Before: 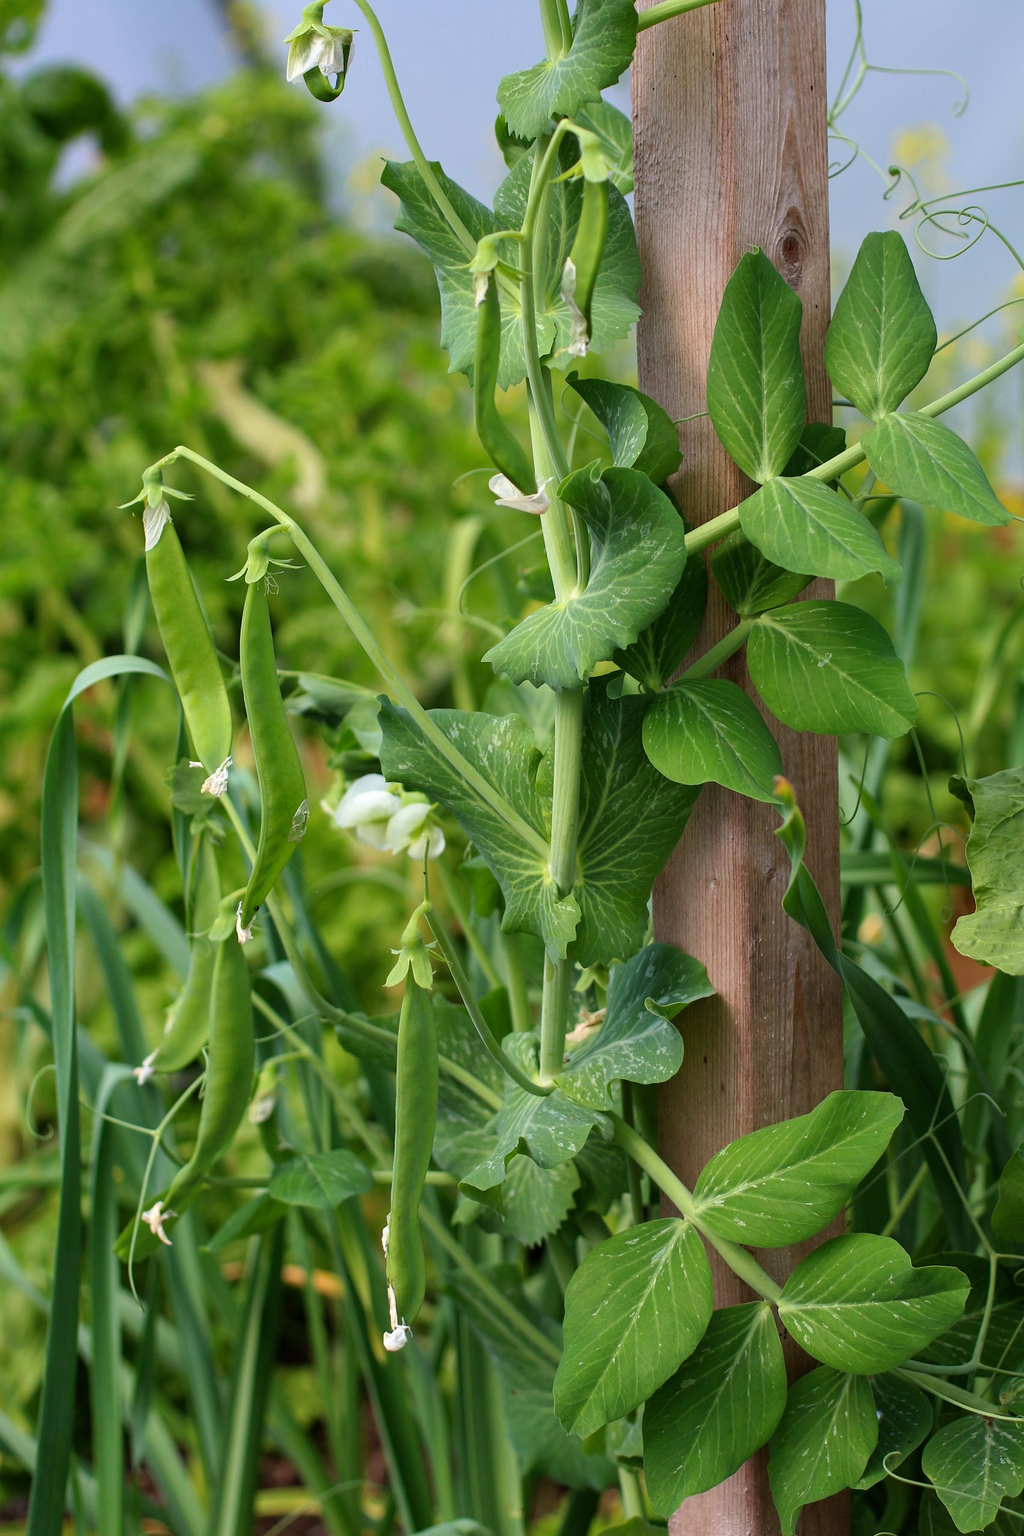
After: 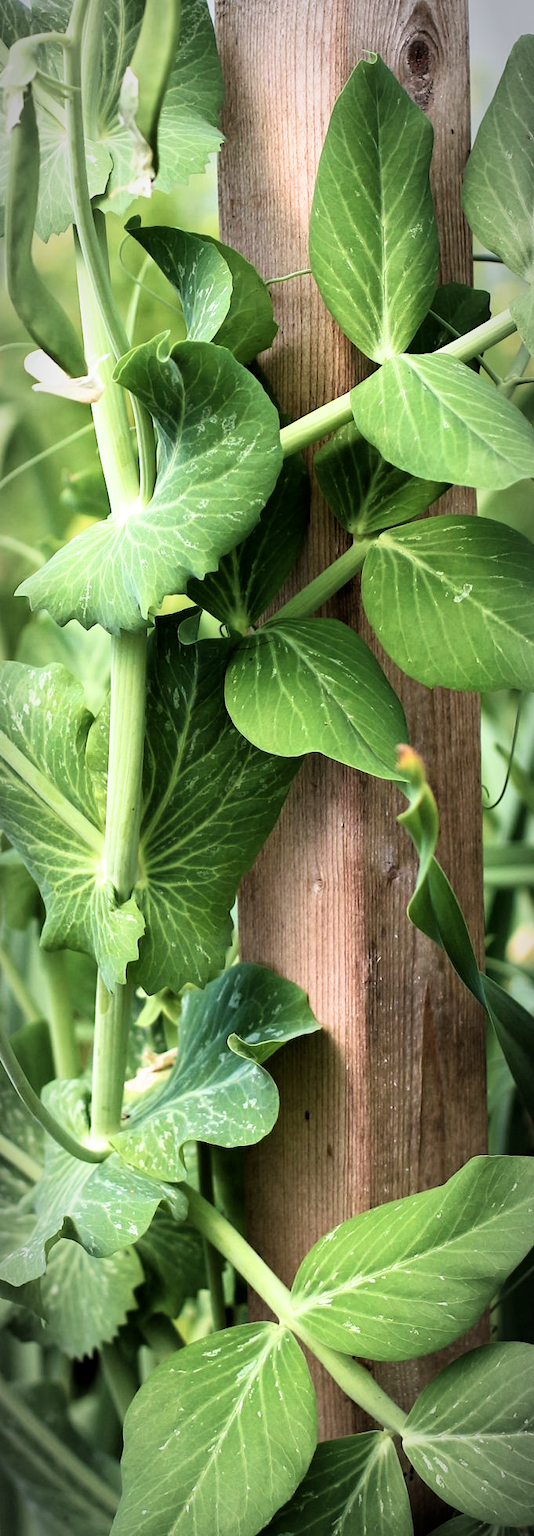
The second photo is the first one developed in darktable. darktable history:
exposure: exposure 0.739 EV, compensate exposure bias true, compensate highlight preservation false
contrast brightness saturation: contrast 0.106, saturation -0.162
velvia: on, module defaults
vignetting: automatic ratio true
filmic rgb: black relative exposure -8.66 EV, white relative exposure 2.73 EV, target black luminance 0%, hardness 6.26, latitude 77.34%, contrast 1.327, shadows ↔ highlights balance -0.29%
crop: left 45.953%, top 13.431%, right 14.039%, bottom 9.972%
